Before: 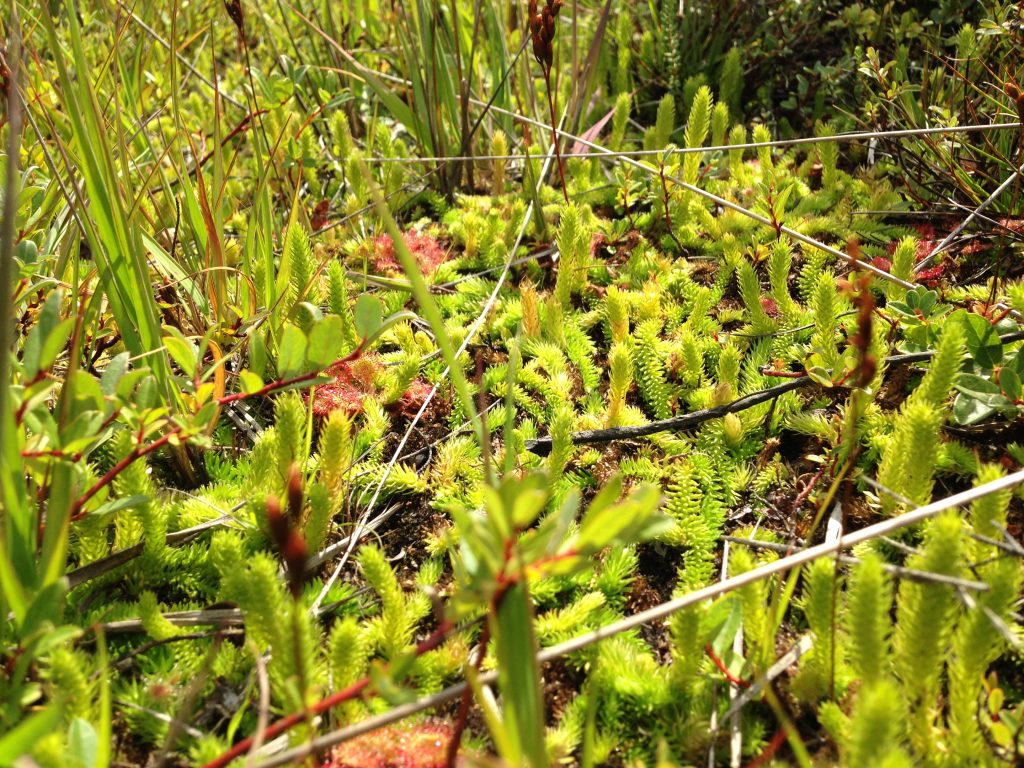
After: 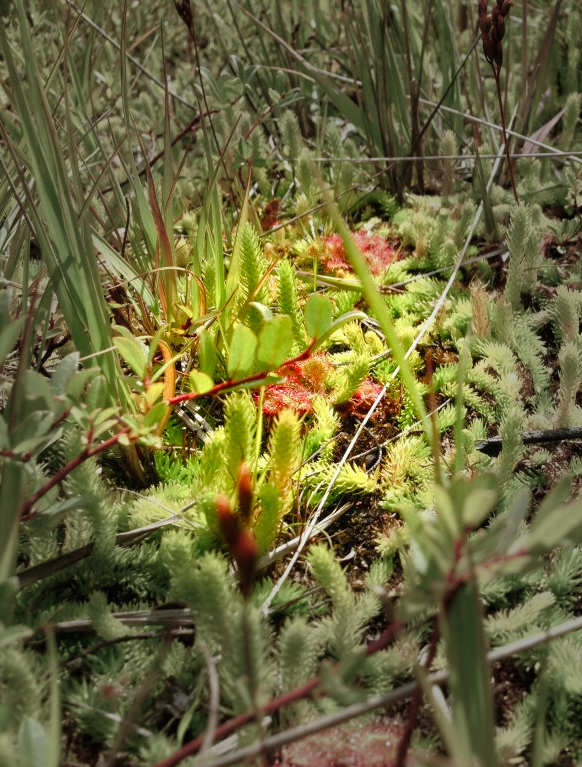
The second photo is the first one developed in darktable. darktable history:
tone equalizer: -7 EV 0.198 EV, -6 EV 0.097 EV, -5 EV 0.102 EV, -4 EV 0.042 EV, -2 EV -0.032 EV, -1 EV -0.056 EV, +0 EV -0.051 EV, edges refinement/feathering 500, mask exposure compensation -1.57 EV, preserve details no
crop: left 4.95%, right 38.195%
vignetting: fall-off start 31.34%, fall-off radius 34.49%, brightness -0.575
color balance rgb: perceptual saturation grading › global saturation 0.51%, perceptual saturation grading › highlights -17.345%, perceptual saturation grading › mid-tones 32.74%, perceptual saturation grading › shadows 50.357%, perceptual brilliance grading › global brilliance 2.821%, perceptual brilliance grading › highlights -2.271%, perceptual brilliance grading › shadows 2.707%
